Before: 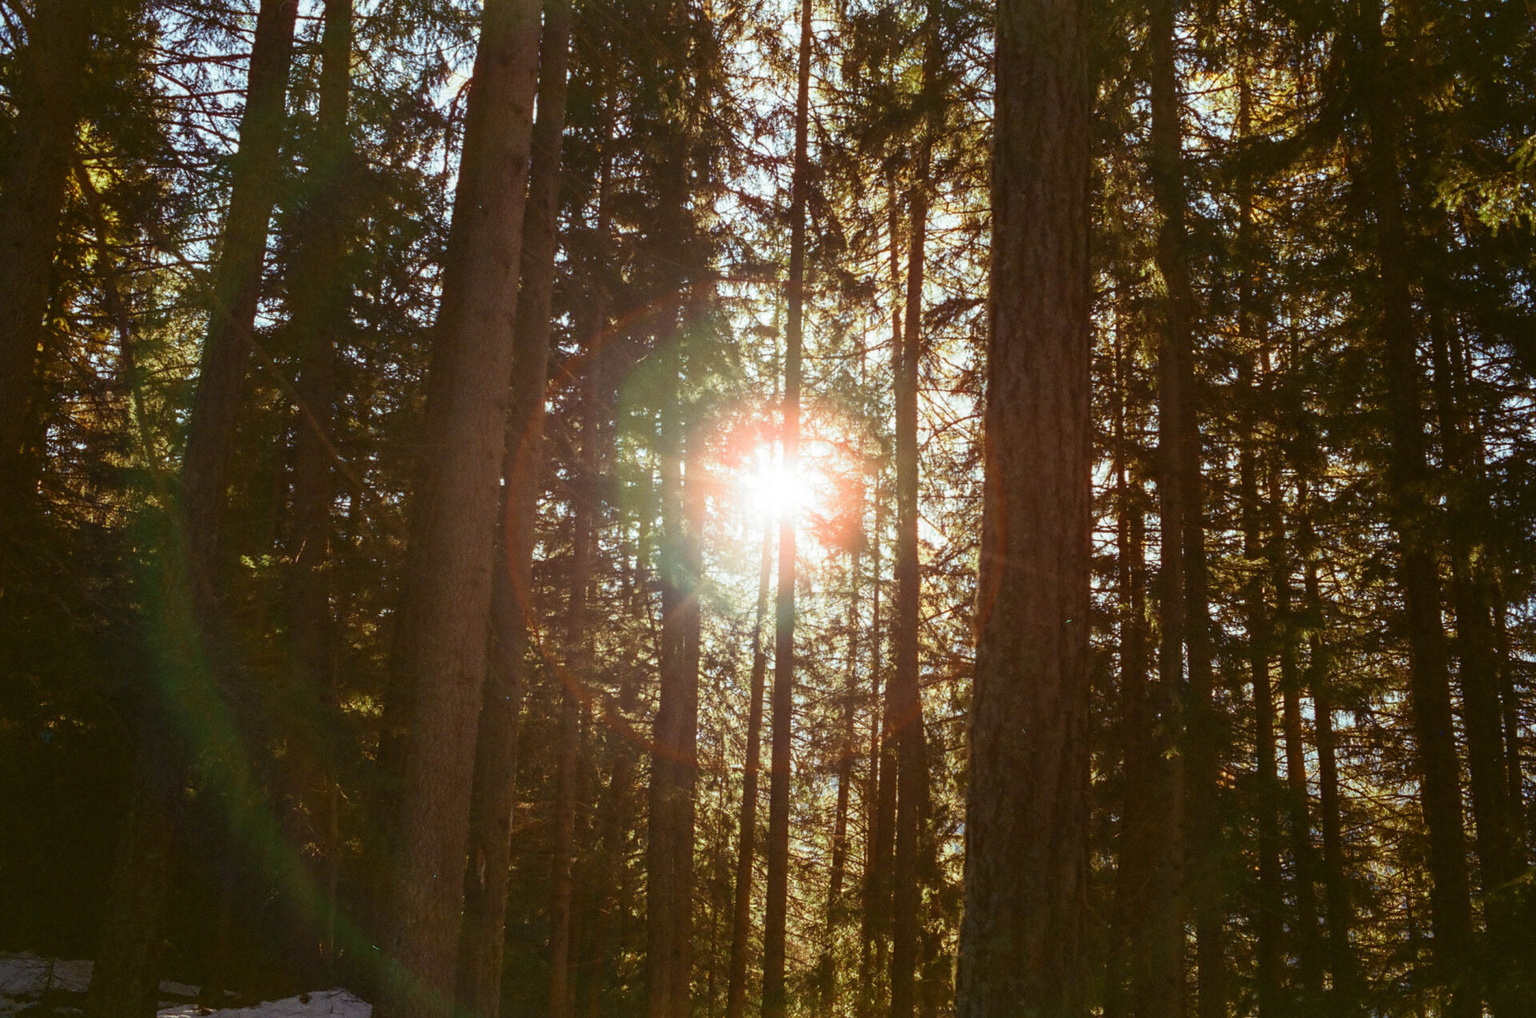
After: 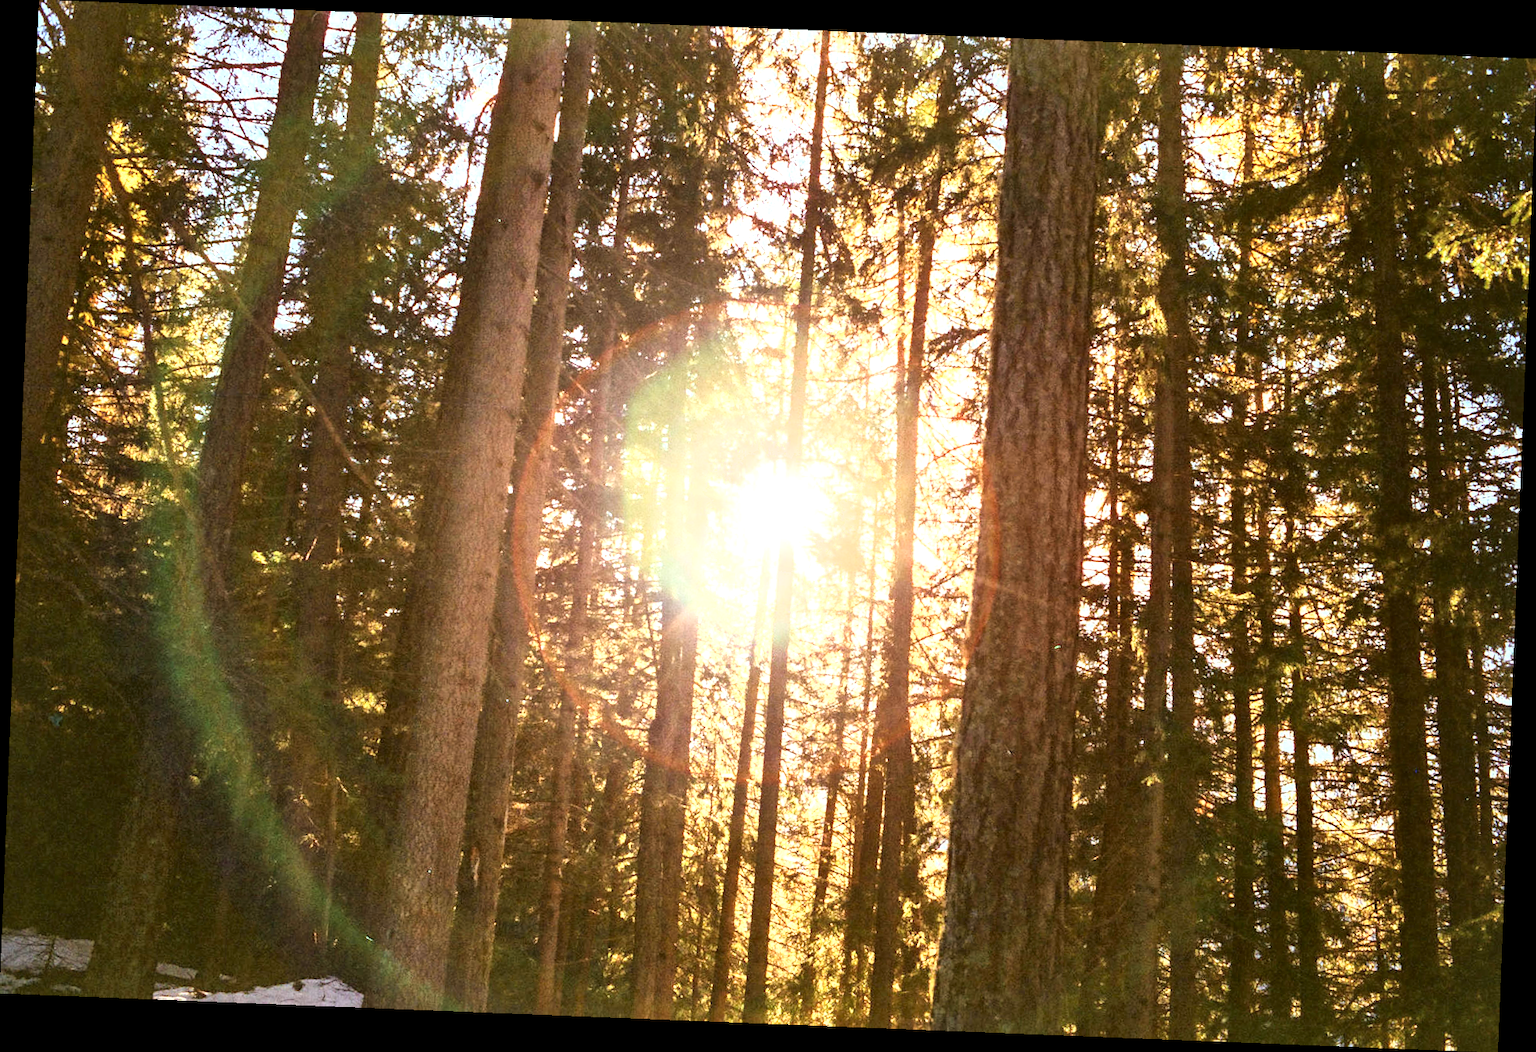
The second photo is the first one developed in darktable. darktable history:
rotate and perspective: rotation 2.27°, automatic cropping off
base curve: curves: ch0 [(0, 0) (0.018, 0.026) (0.143, 0.37) (0.33, 0.731) (0.458, 0.853) (0.735, 0.965) (0.905, 0.986) (1, 1)]
shadows and highlights: shadows 0, highlights 40
exposure: black level correction 0, exposure 0.7 EV, compensate exposure bias true, compensate highlight preservation false
local contrast: mode bilateral grid, contrast 25, coarseness 60, detail 151%, midtone range 0.2
